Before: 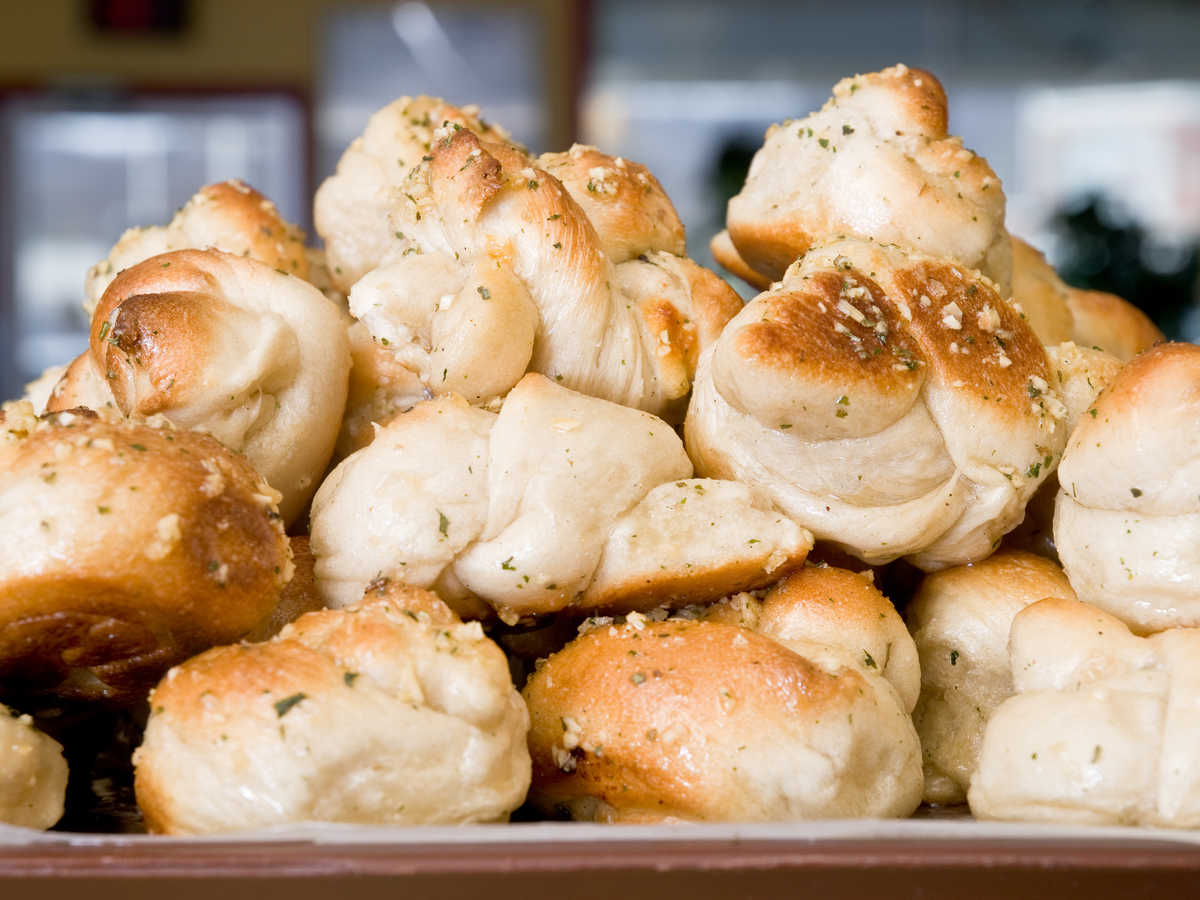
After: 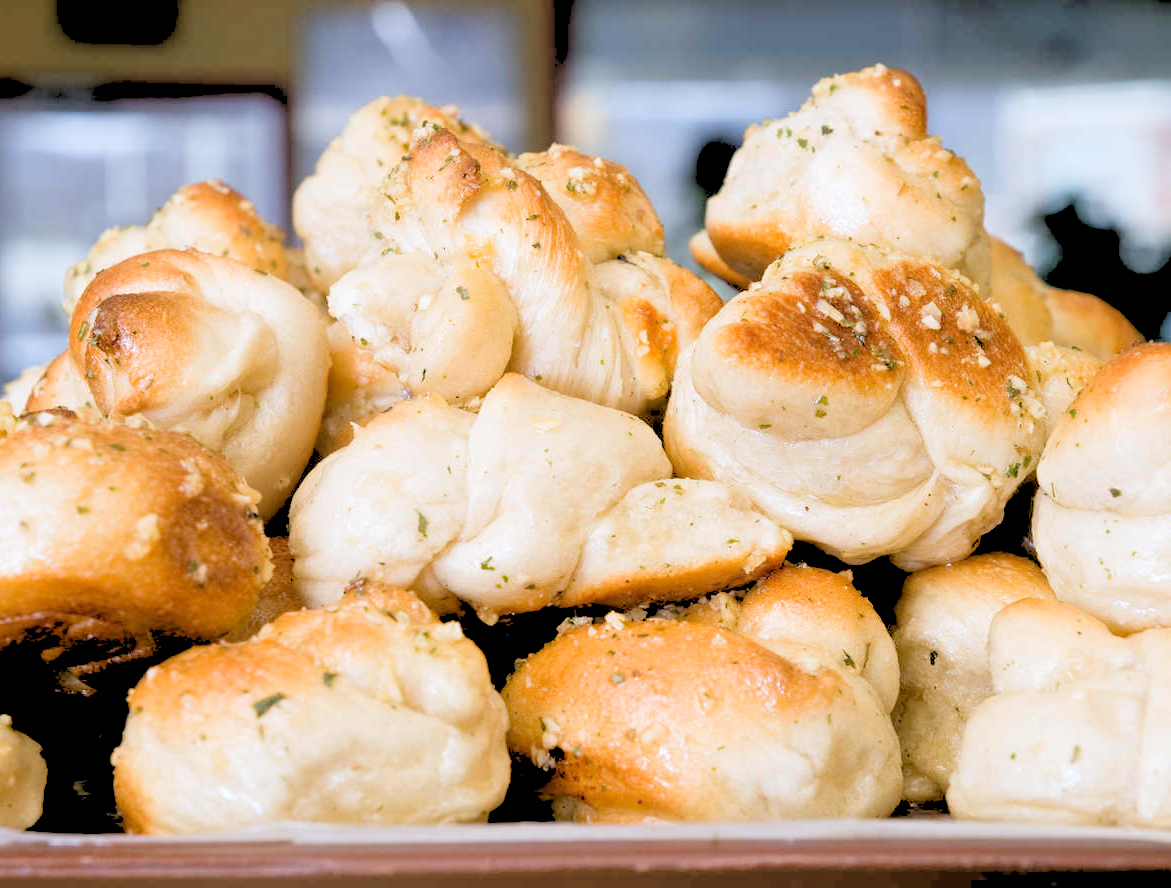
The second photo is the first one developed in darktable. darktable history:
rgb levels: levels [[0.027, 0.429, 0.996], [0, 0.5, 1], [0, 0.5, 1]]
crop and rotate: left 1.774%, right 0.633%, bottom 1.28%
white balance: red 0.98, blue 1.034
